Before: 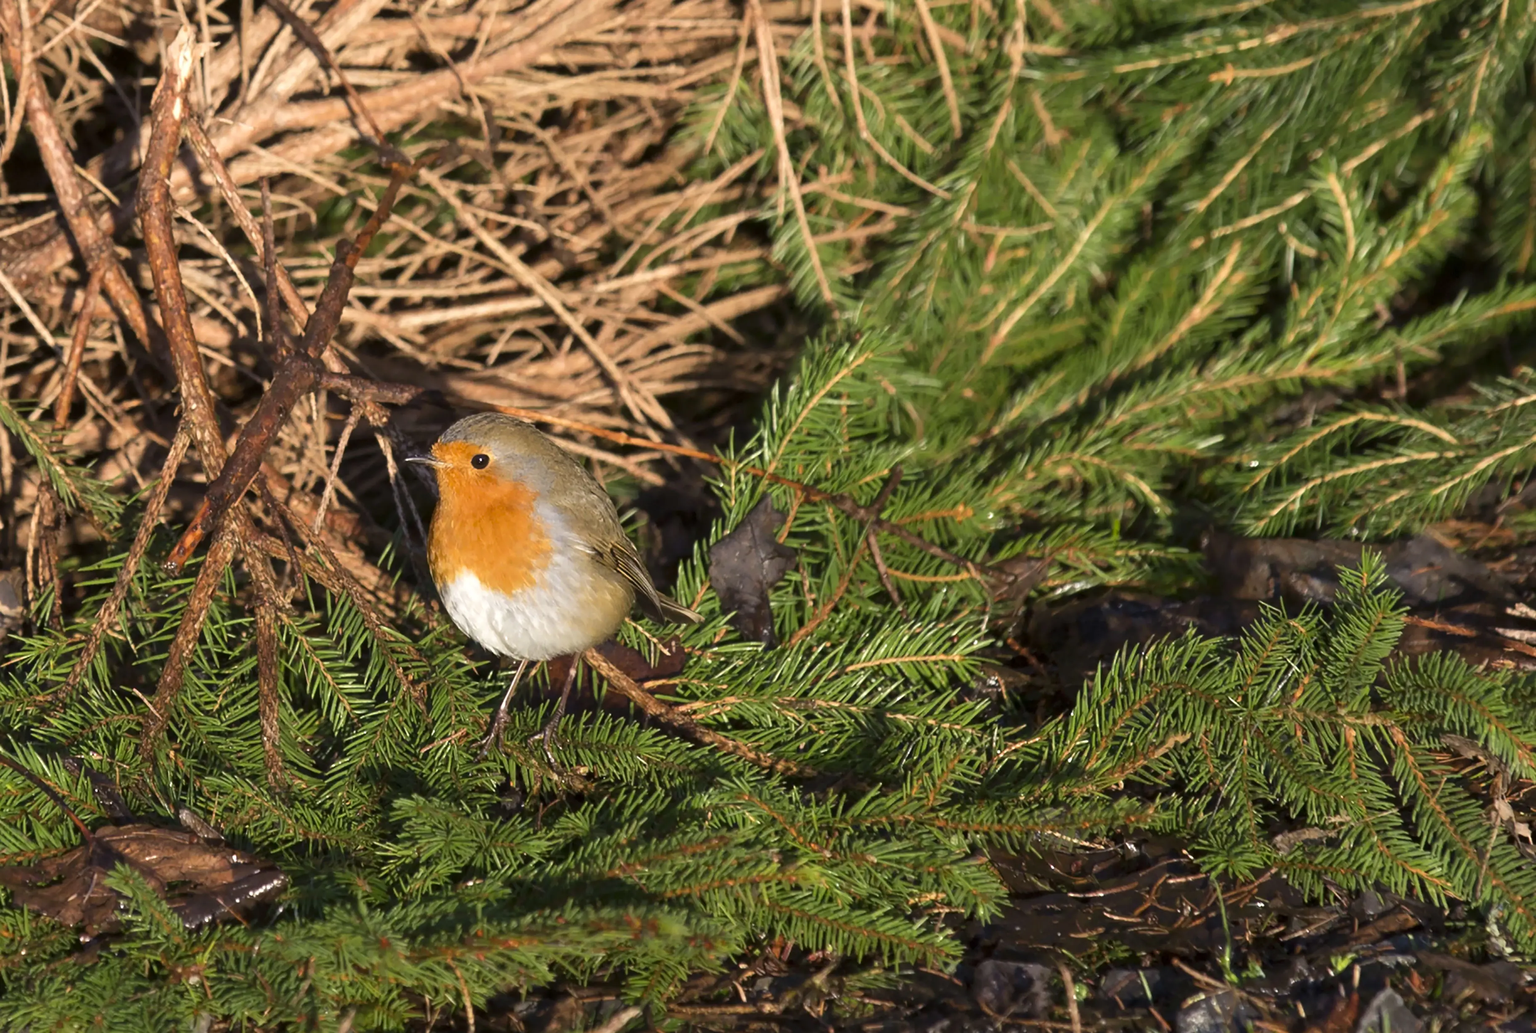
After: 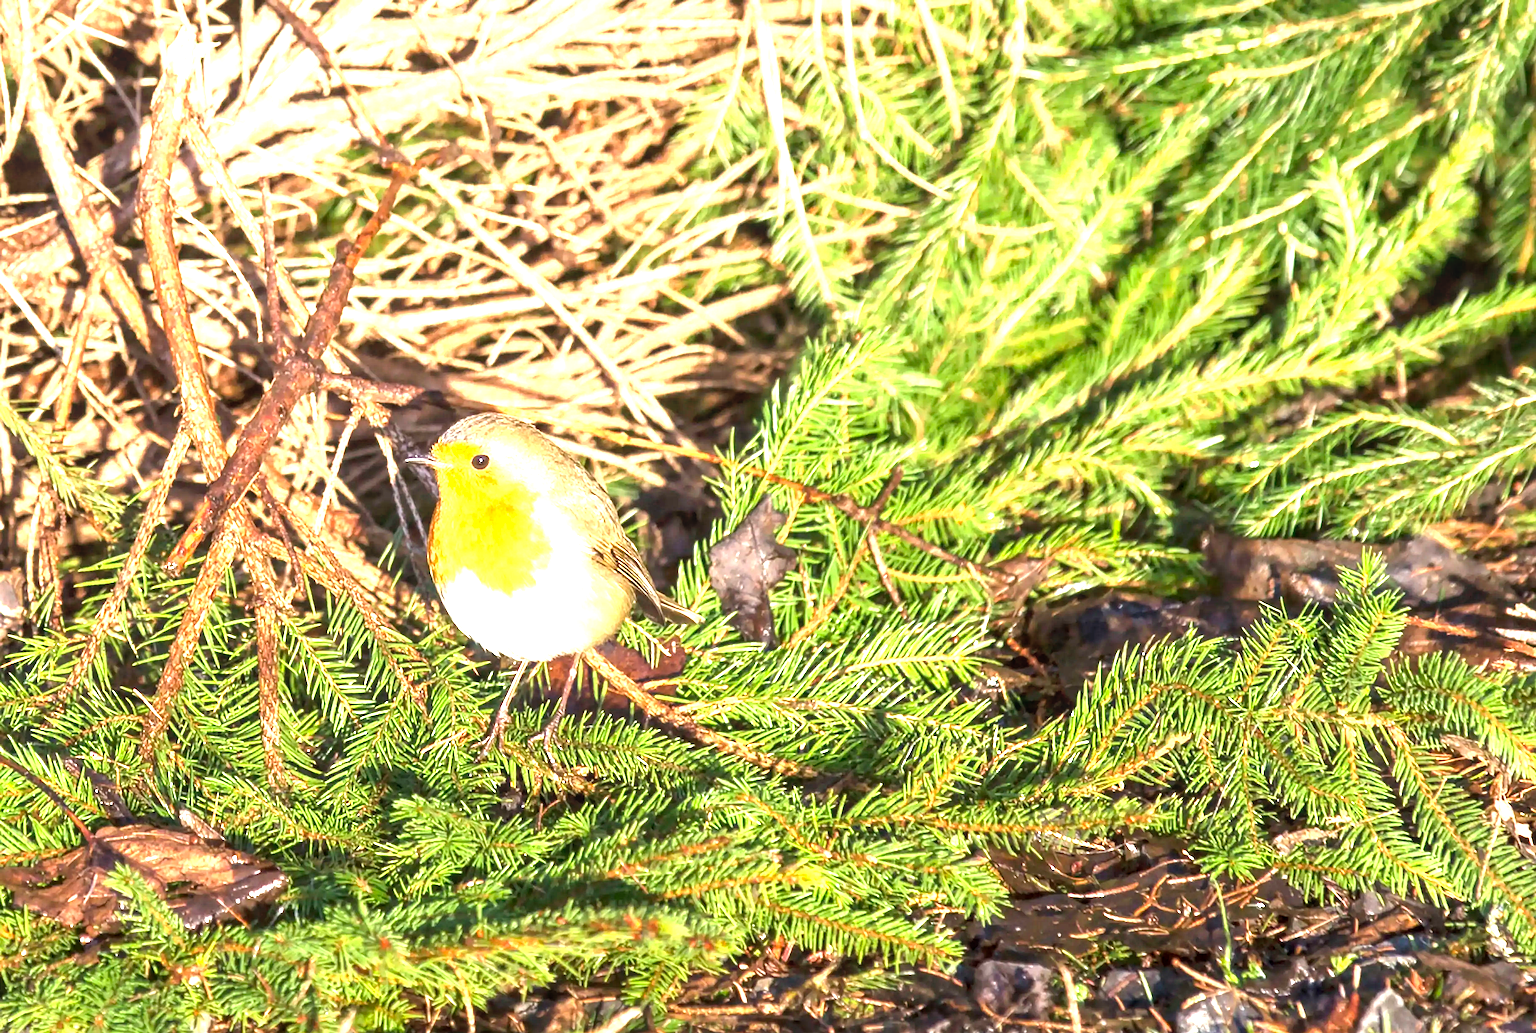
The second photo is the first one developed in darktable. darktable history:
exposure: black level correction 0, exposure 2.089 EV, compensate highlight preservation false
levels: black 0.023%, levels [0, 0.474, 0.947]
local contrast: on, module defaults
sharpen: amount 0.214
